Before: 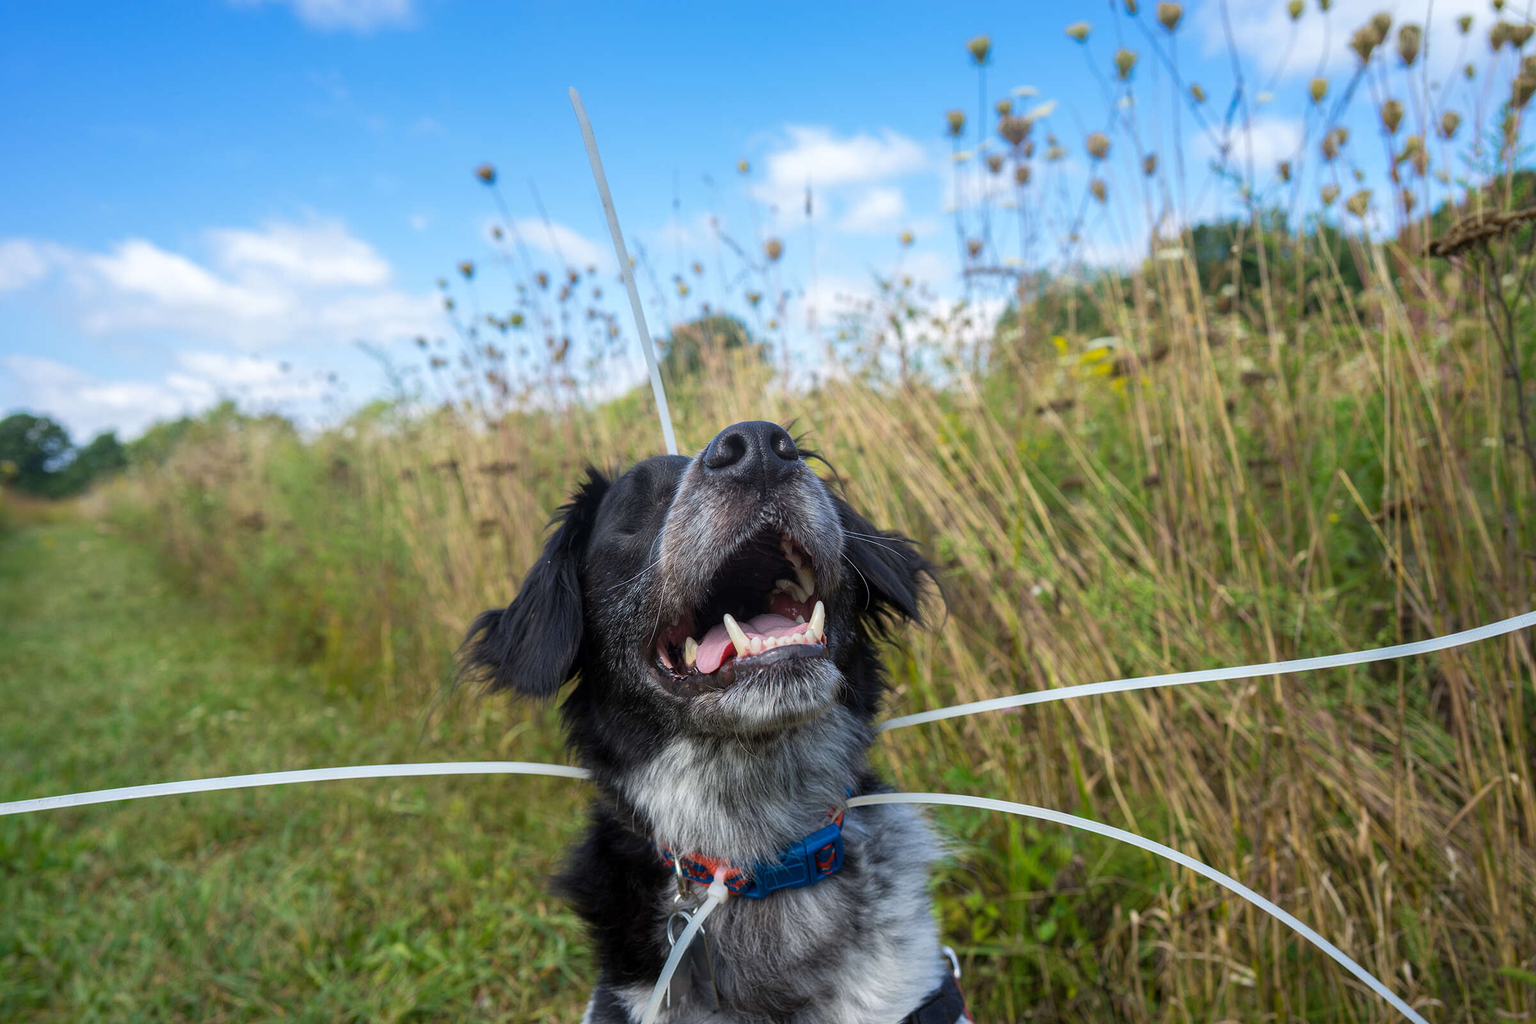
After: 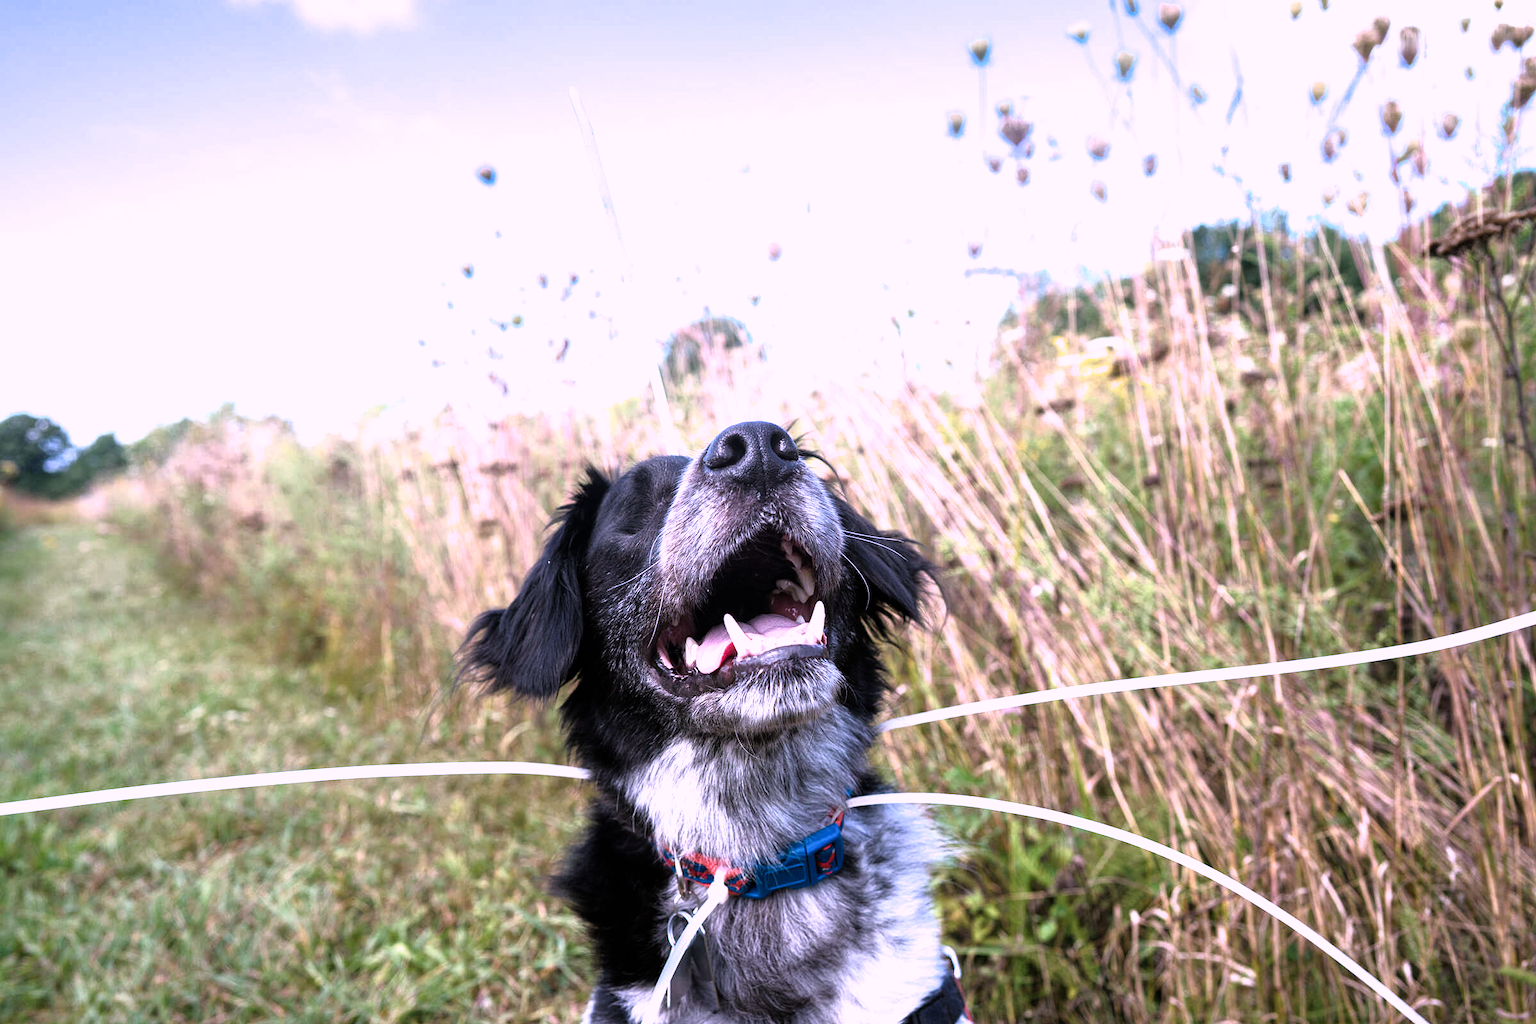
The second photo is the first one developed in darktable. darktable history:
exposure: black level correction 0, exposure 0.892 EV, compensate highlight preservation false
color correction: highlights a* 15.22, highlights b* -25.7
filmic rgb: black relative exposure -7.97 EV, white relative exposure 2.19 EV, hardness 6.9
